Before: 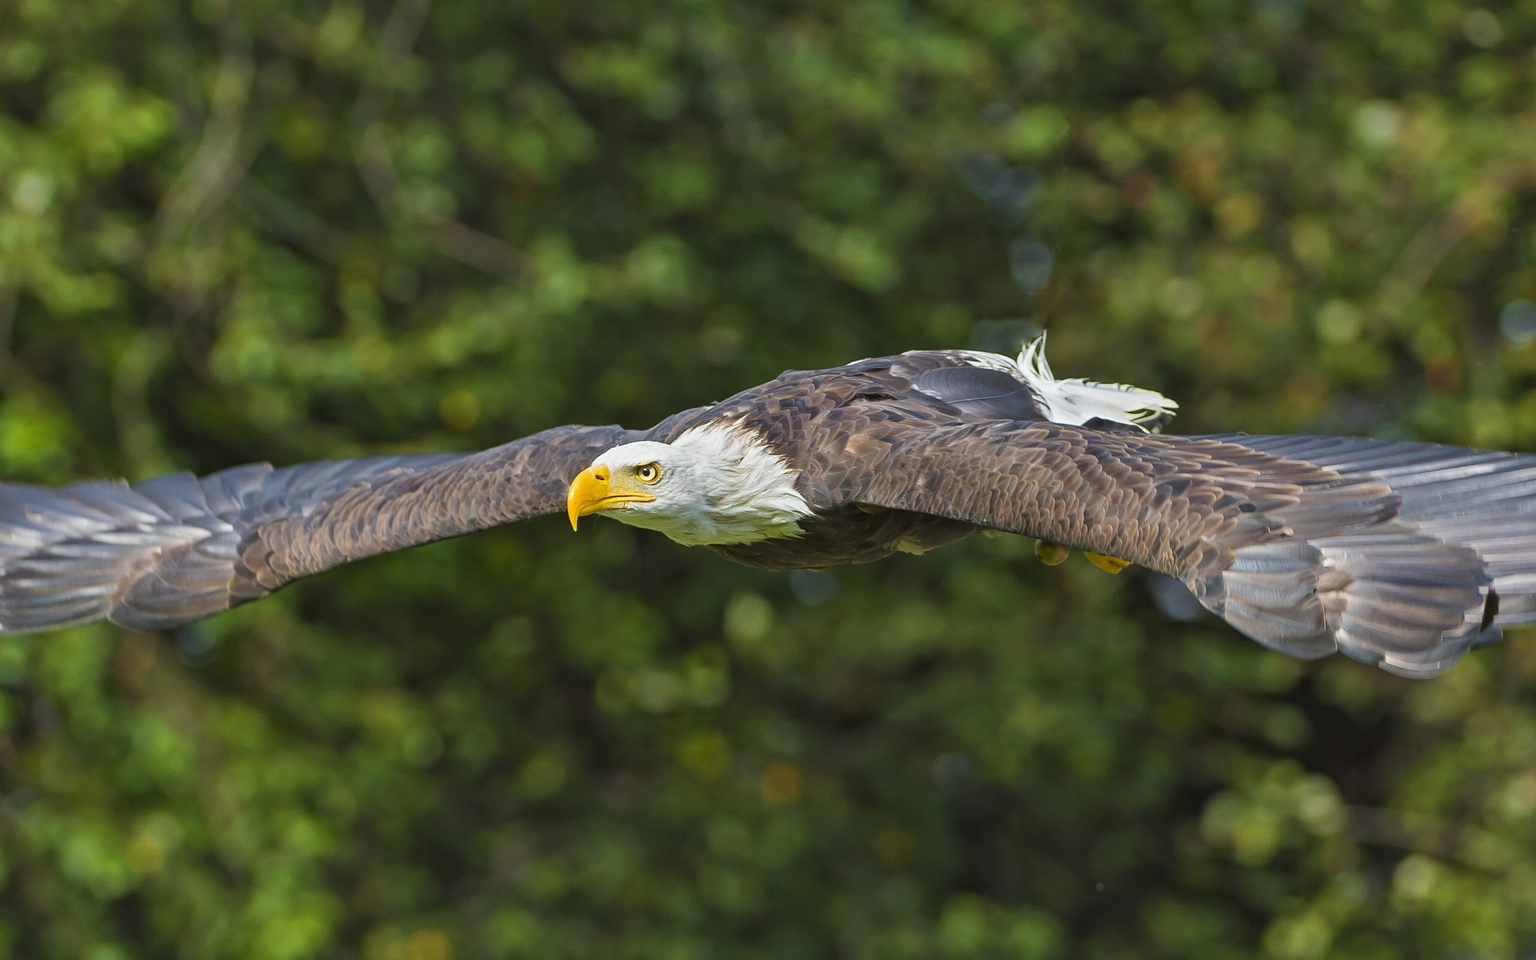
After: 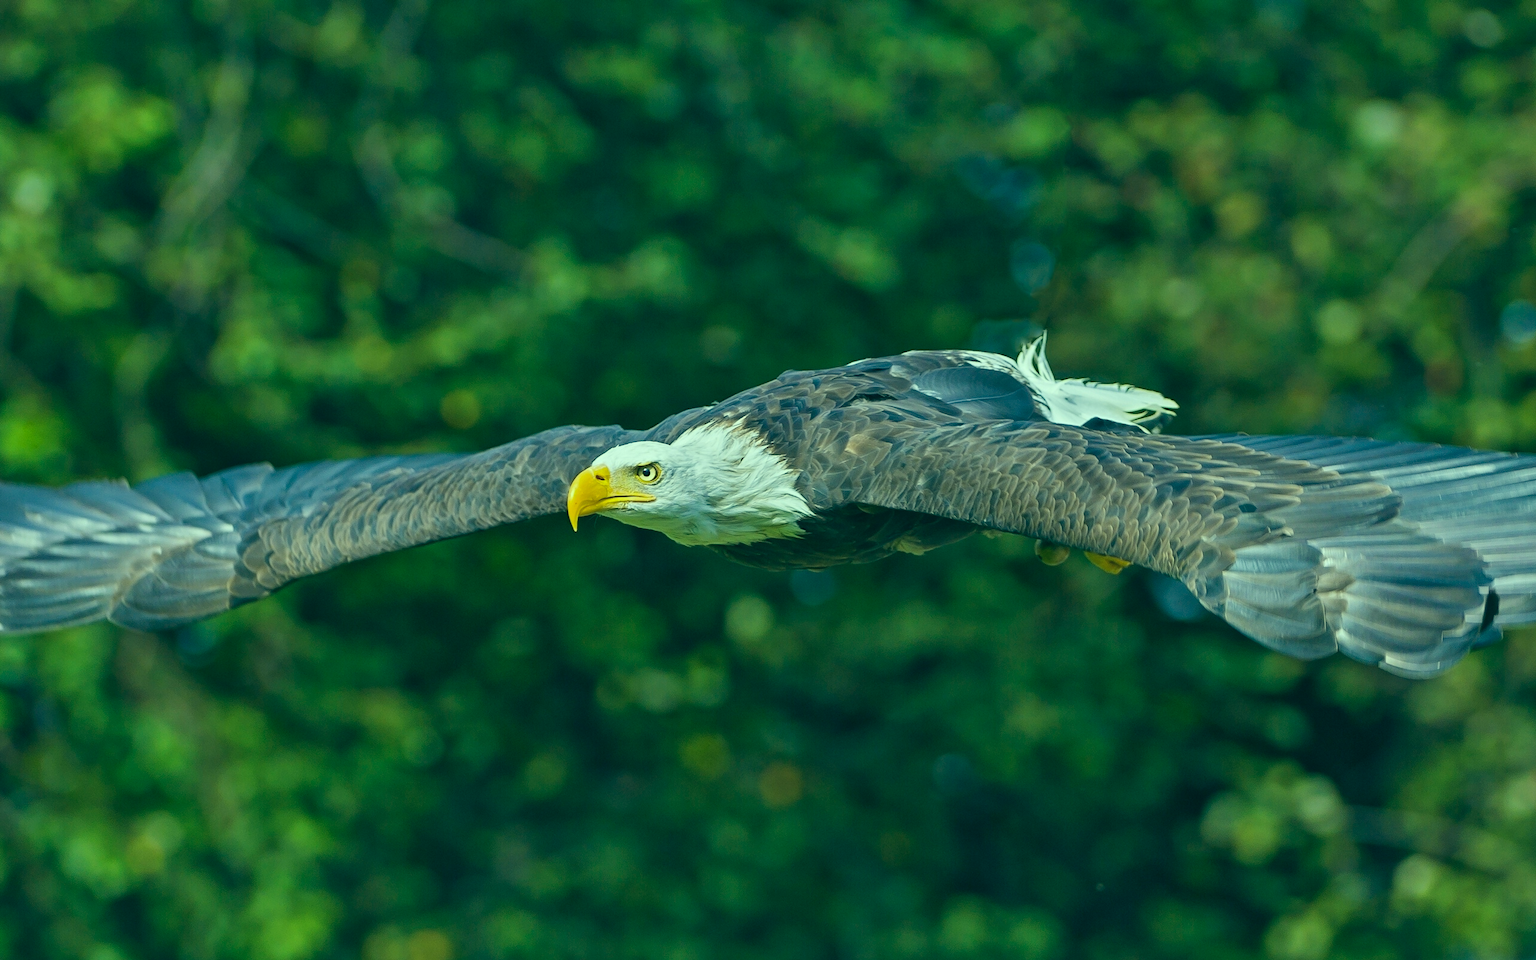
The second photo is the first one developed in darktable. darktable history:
color correction: highlights a* -19.84, highlights b* 9.8, shadows a* -20.03, shadows b* -11.02
